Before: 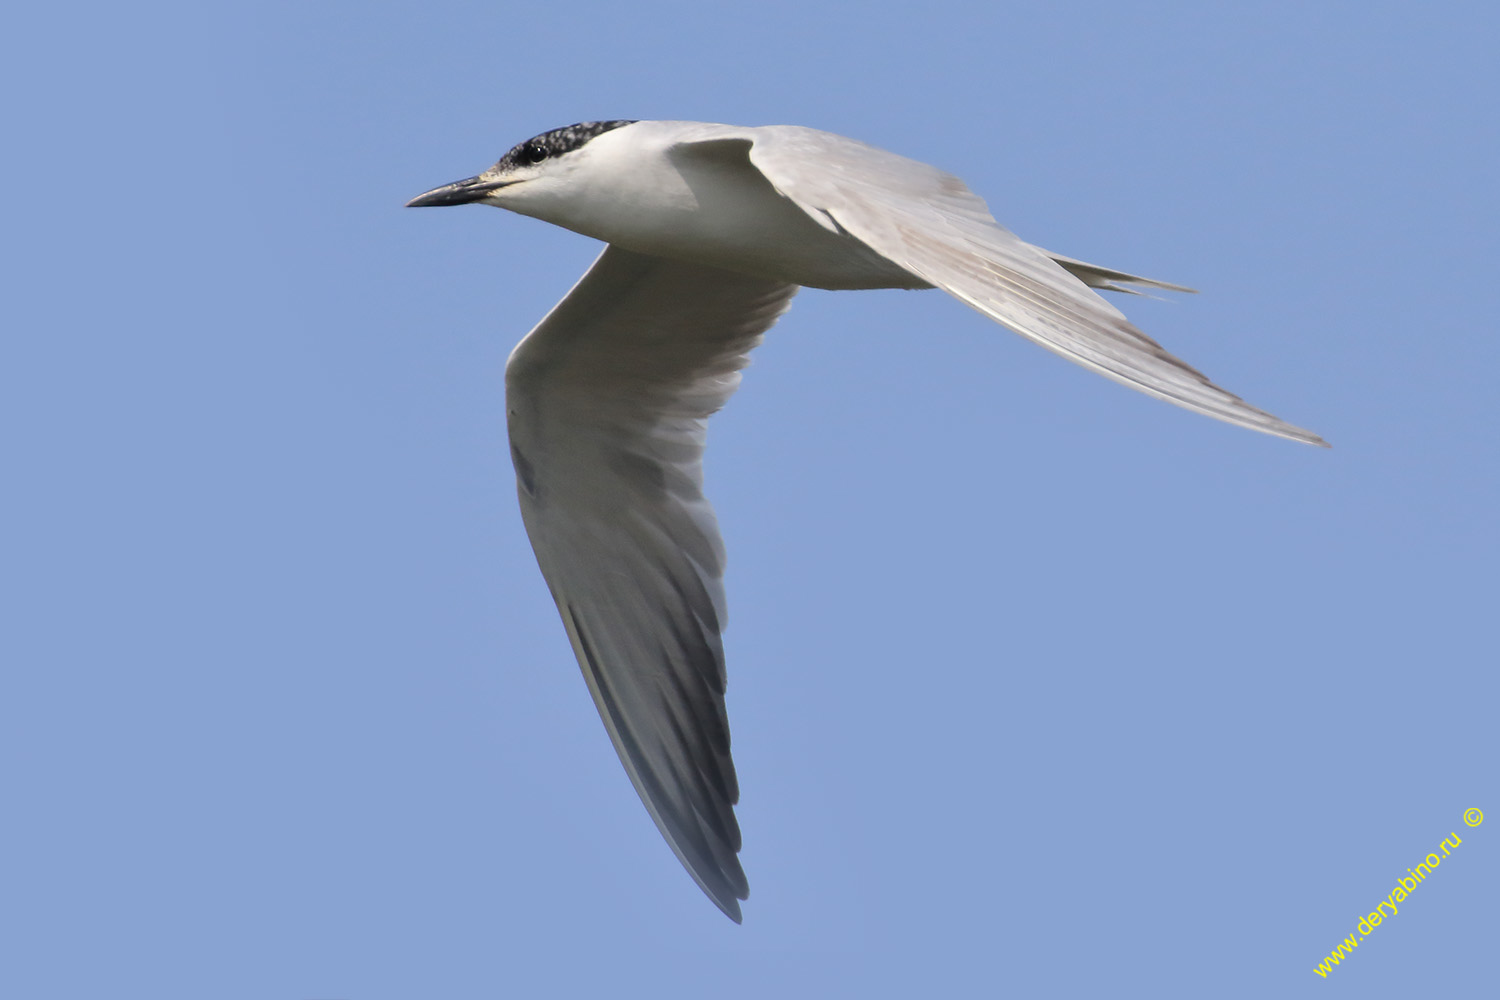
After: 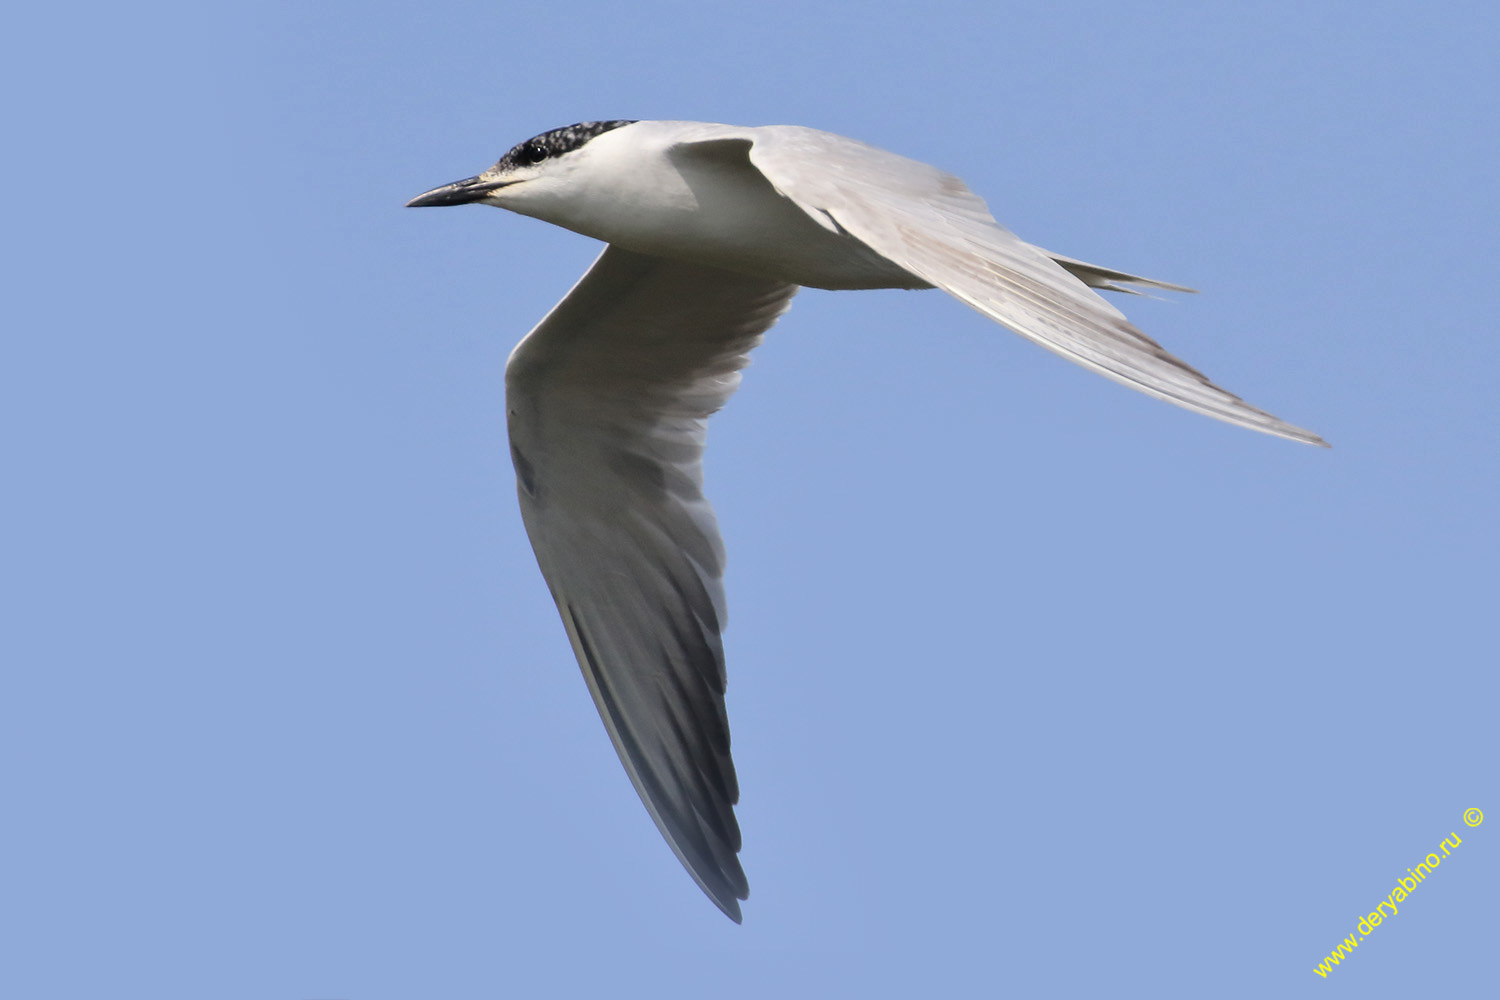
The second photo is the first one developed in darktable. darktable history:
contrast brightness saturation: contrast 0.14
